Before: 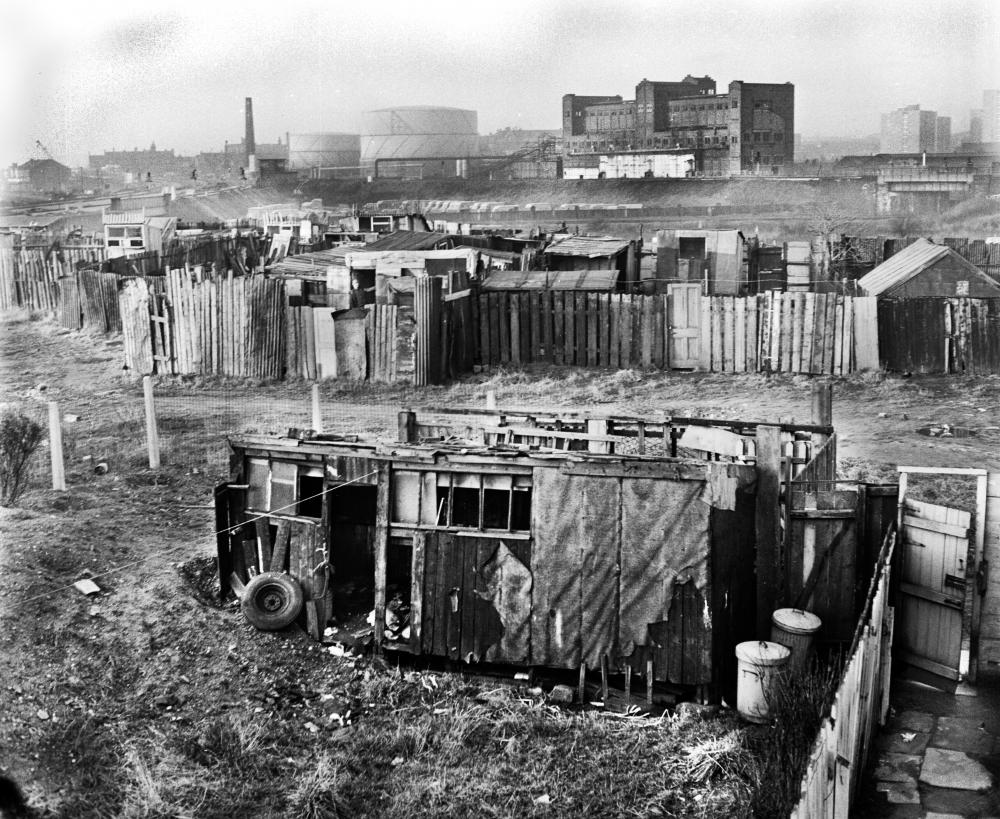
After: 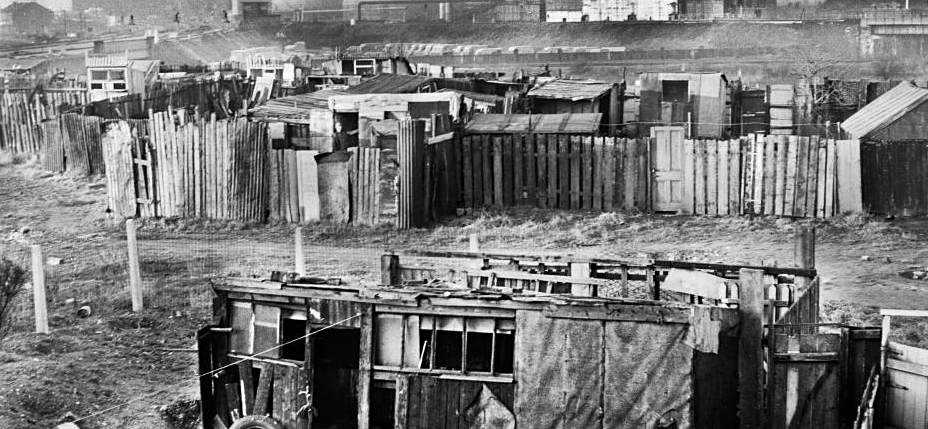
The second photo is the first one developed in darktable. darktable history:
sharpen: amount 0.2
crop: left 1.744%, top 19.225%, right 5.069%, bottom 28.357%
